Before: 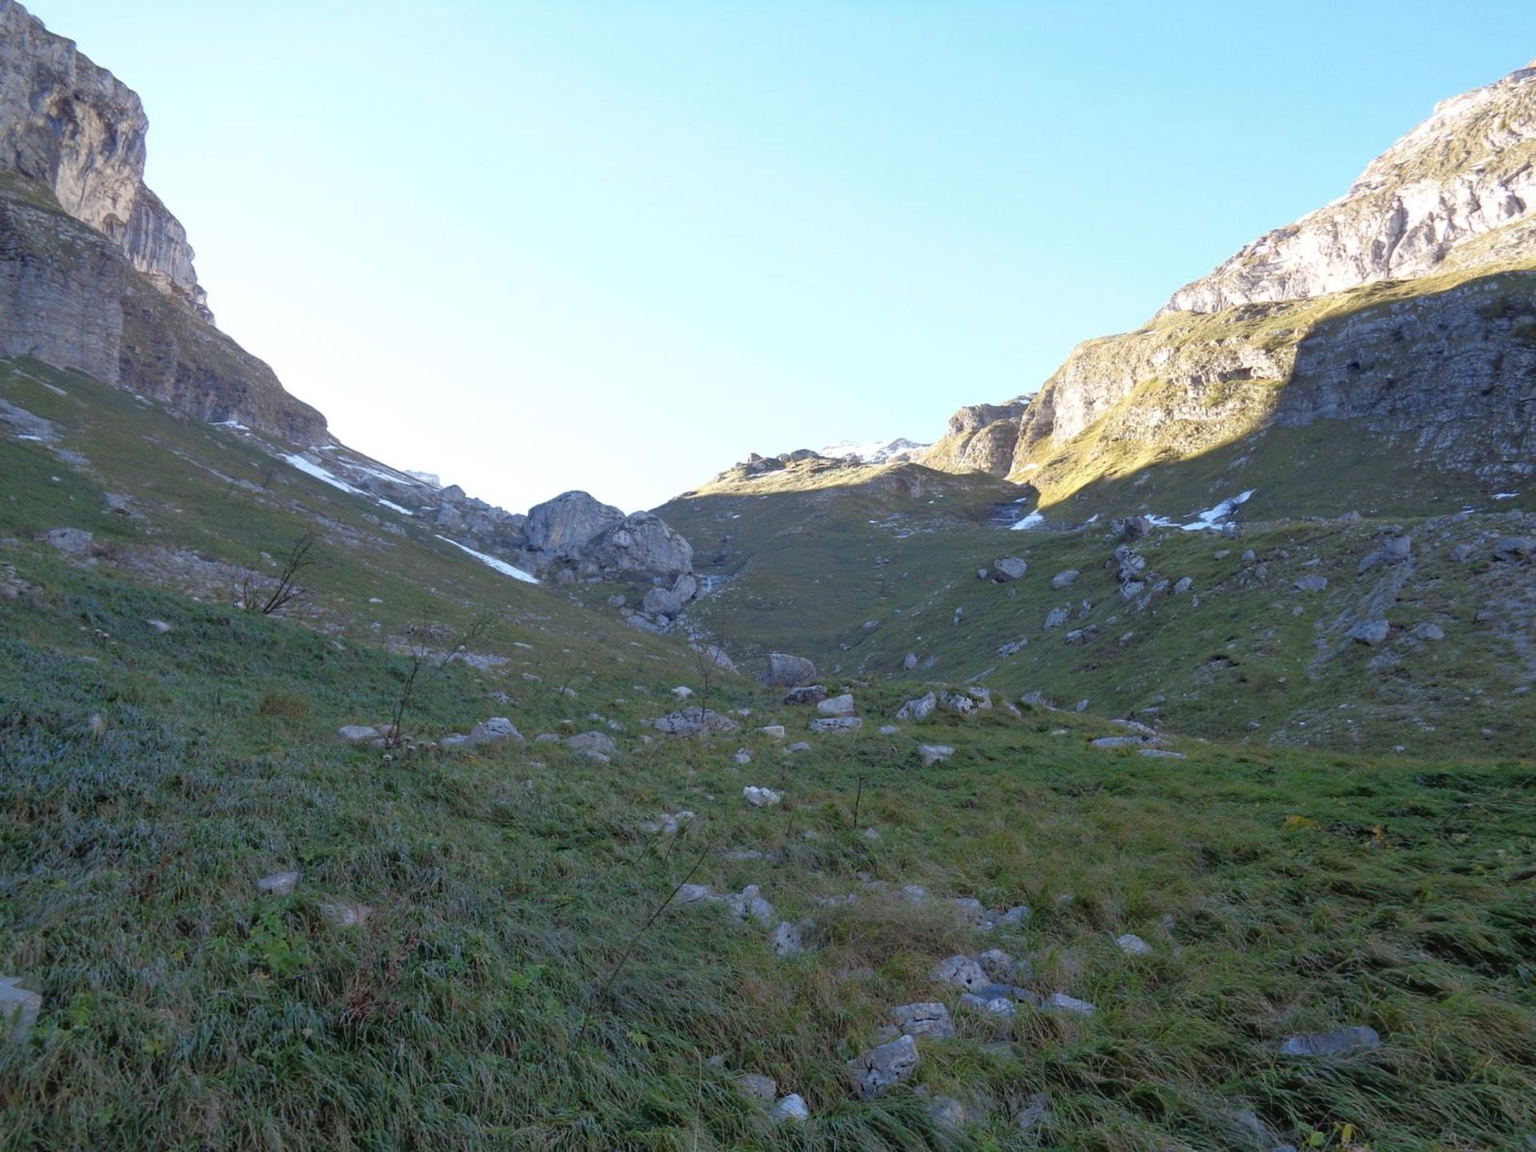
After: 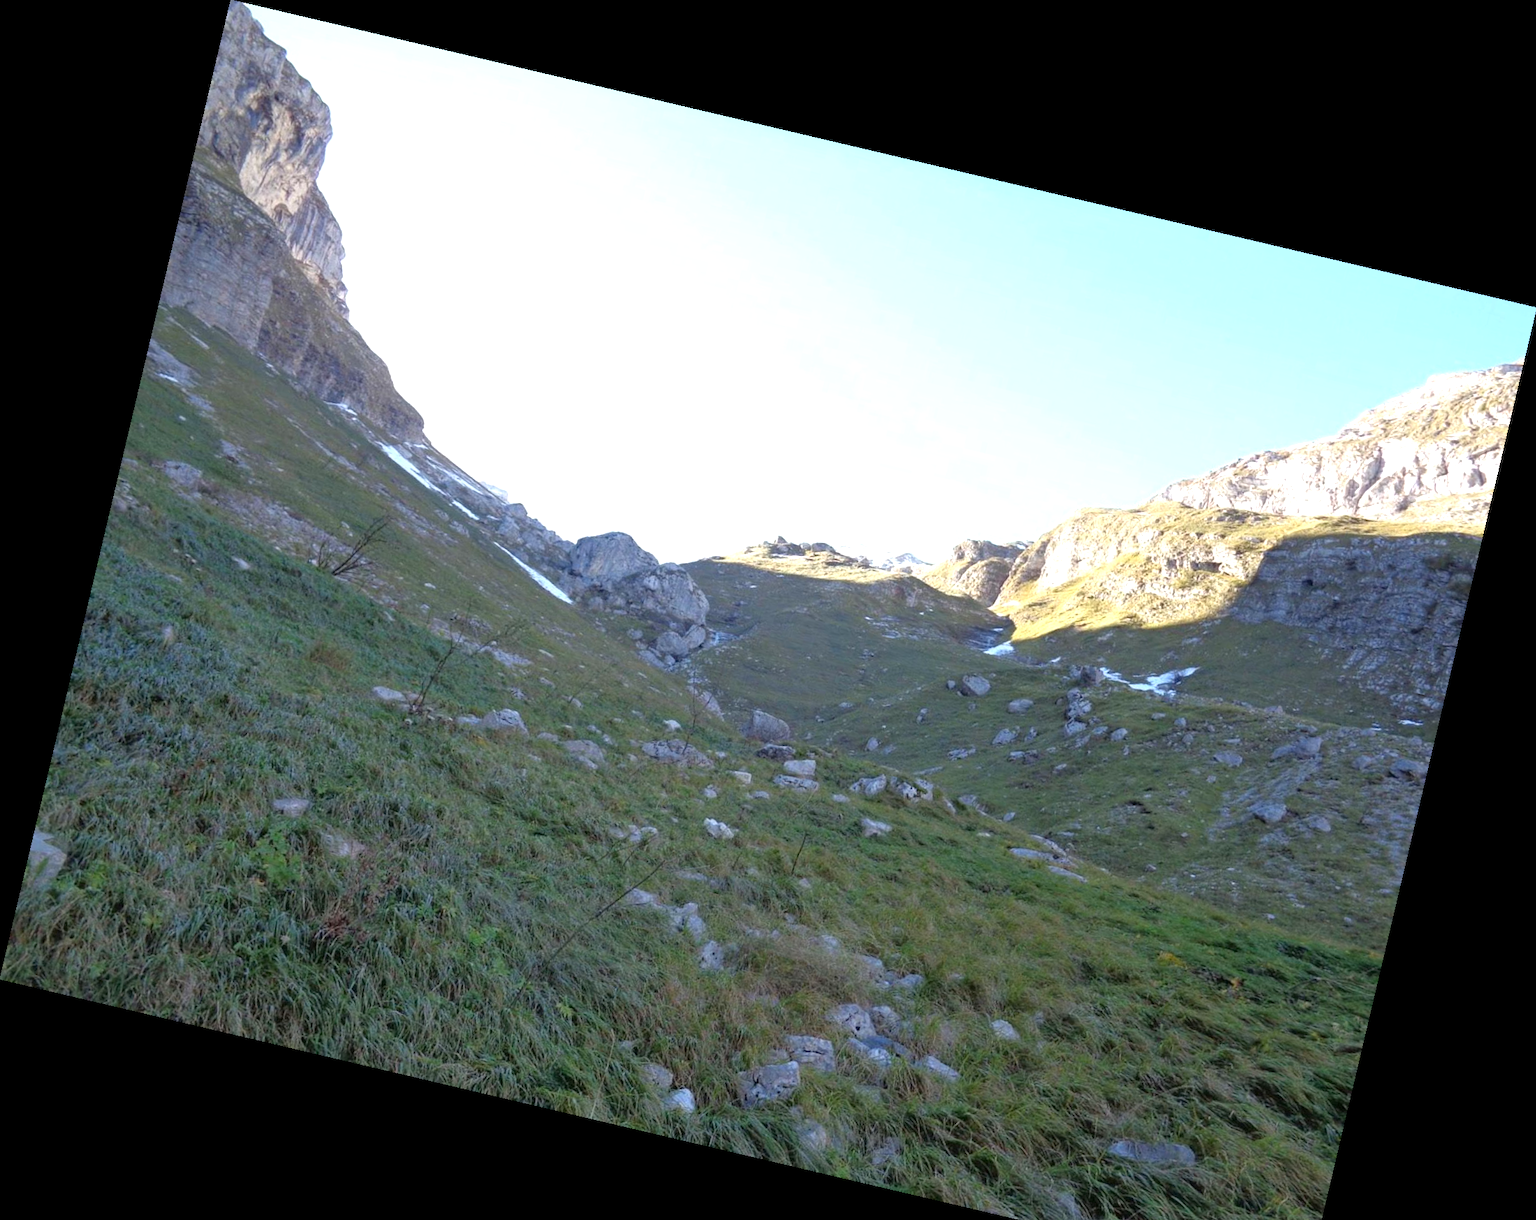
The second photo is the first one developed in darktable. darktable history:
crop and rotate: top 0%, bottom 5.097%
exposure: black level correction 0.001, exposure 0.5 EV, compensate exposure bias true, compensate highlight preservation false
rotate and perspective: rotation 13.27°, automatic cropping off
levels: mode automatic, black 0.023%, white 99.97%, levels [0.062, 0.494, 0.925]
tone equalizer: on, module defaults
